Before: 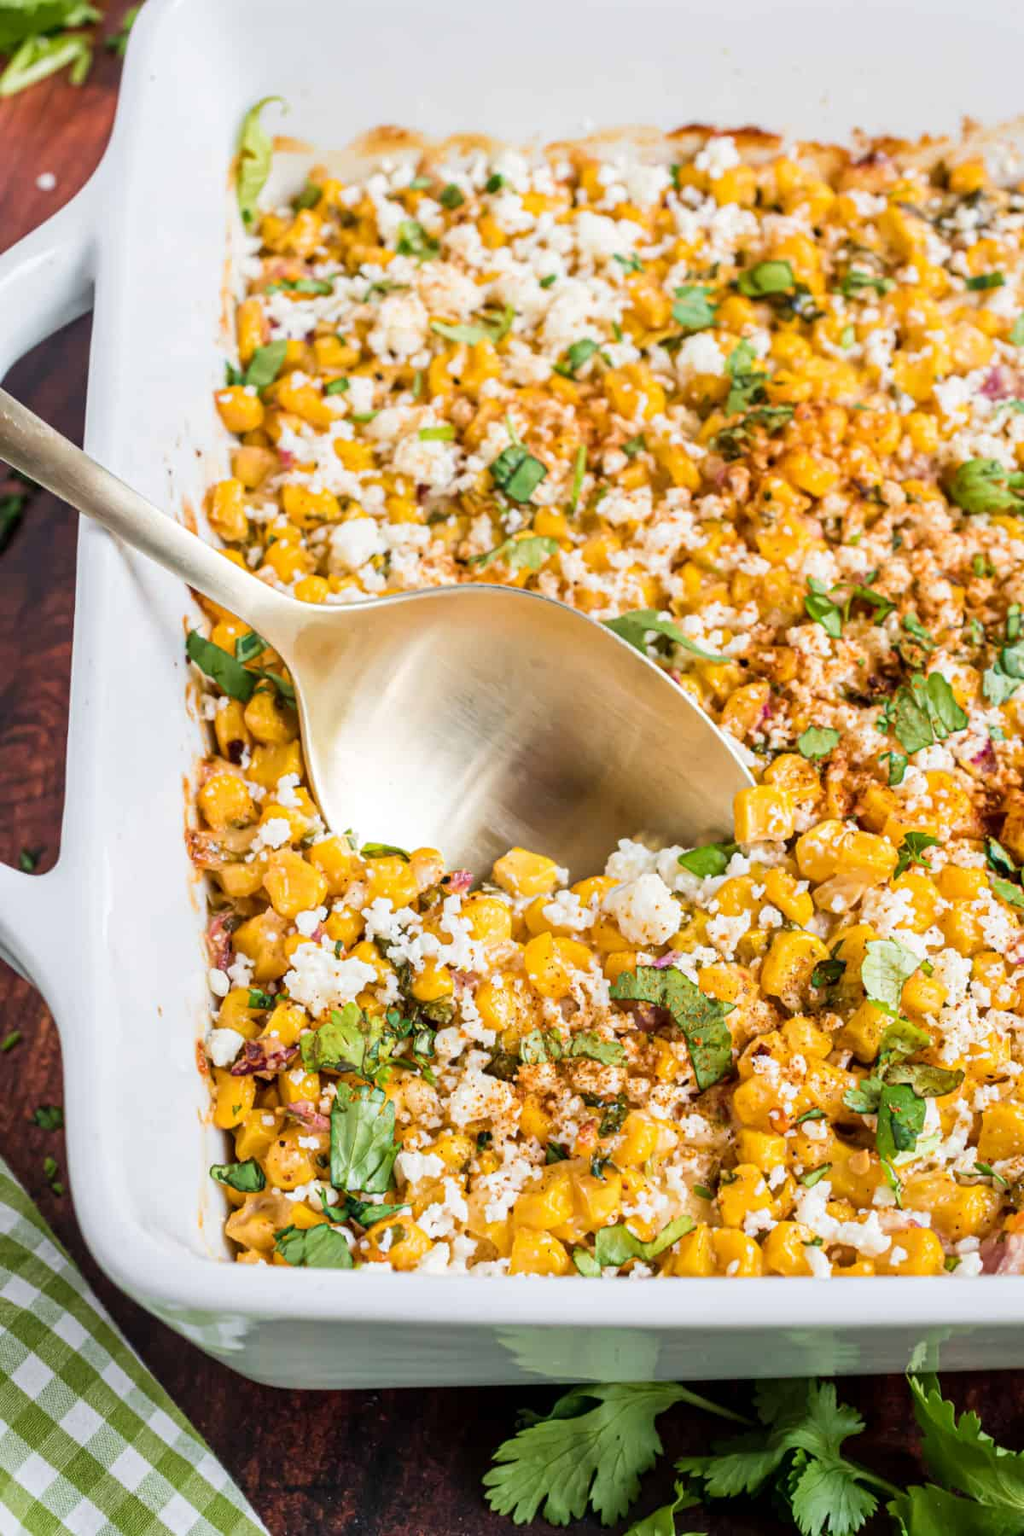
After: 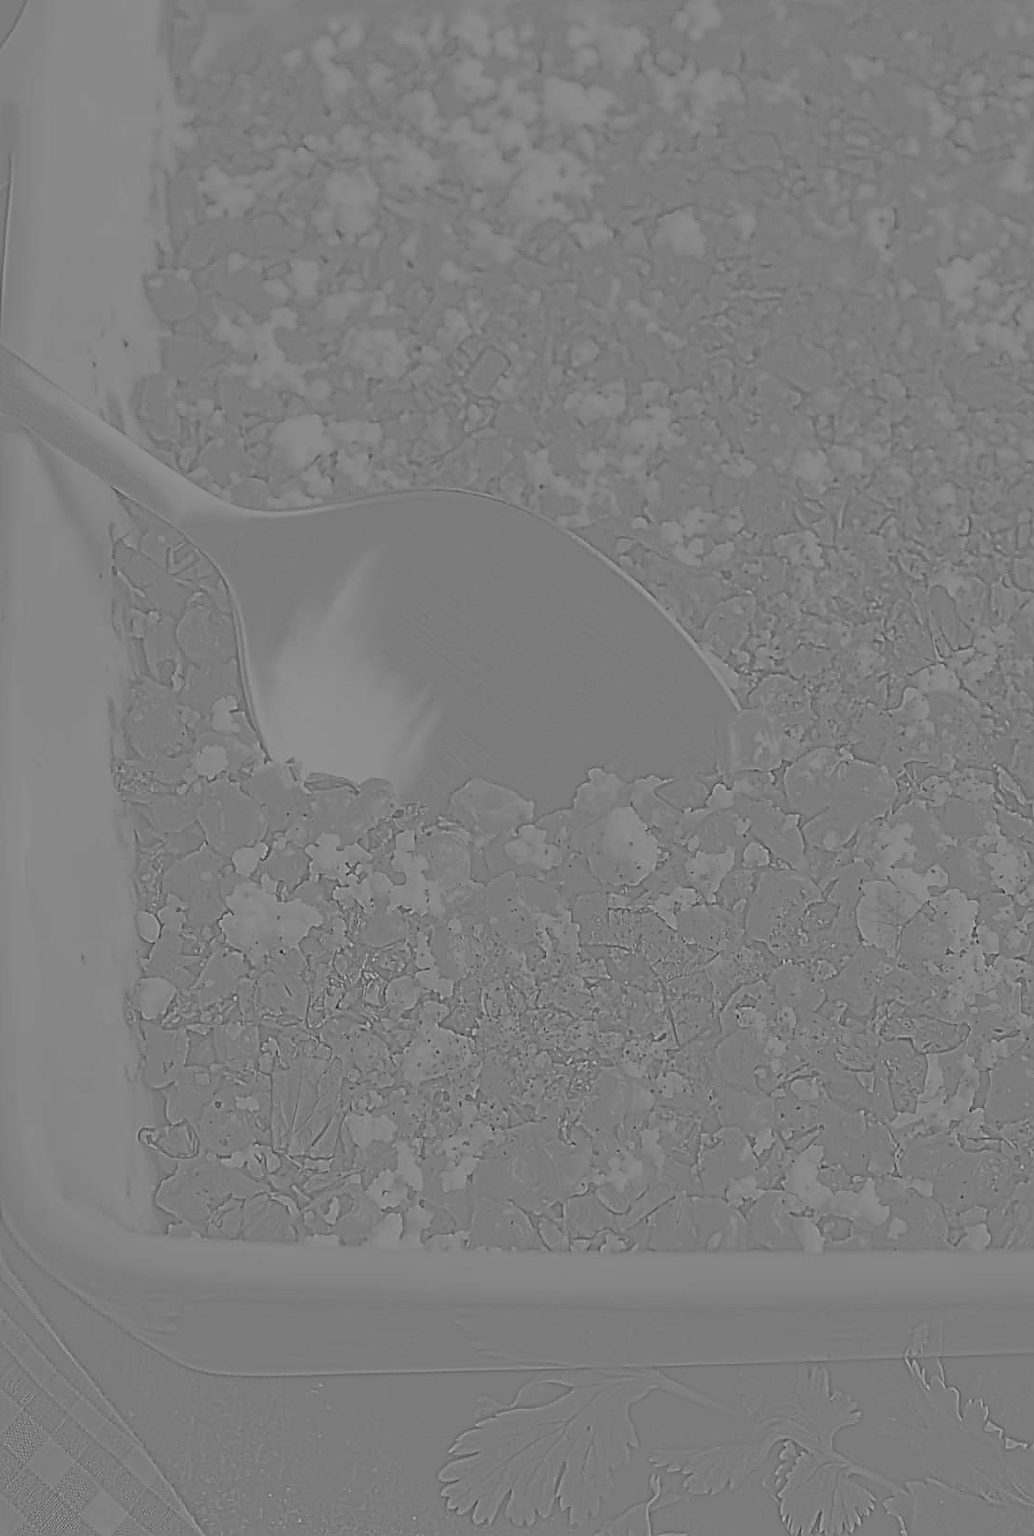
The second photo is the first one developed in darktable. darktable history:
rgb levels: levels [[0.029, 0.461, 0.922], [0, 0.5, 1], [0, 0.5, 1]]
white balance: red 1.004, blue 1.024
sharpen: radius 1.4, amount 1.25, threshold 0.7
contrast brightness saturation: brightness -0.09
color balance rgb: linear chroma grading › shadows 10%, linear chroma grading › highlights 10%, linear chroma grading › global chroma 15%, linear chroma grading › mid-tones 15%, perceptual saturation grading › global saturation 40%, perceptual saturation grading › highlights -25%, perceptual saturation grading › mid-tones 35%, perceptual saturation grading › shadows 35%, perceptual brilliance grading › global brilliance 11.29%, global vibrance 11.29%
crop and rotate: left 8.262%, top 9.226%
exposure: black level correction 0, exposure 0.7 EV, compensate exposure bias true, compensate highlight preservation false
highpass: sharpness 6%, contrast boost 7.63%
